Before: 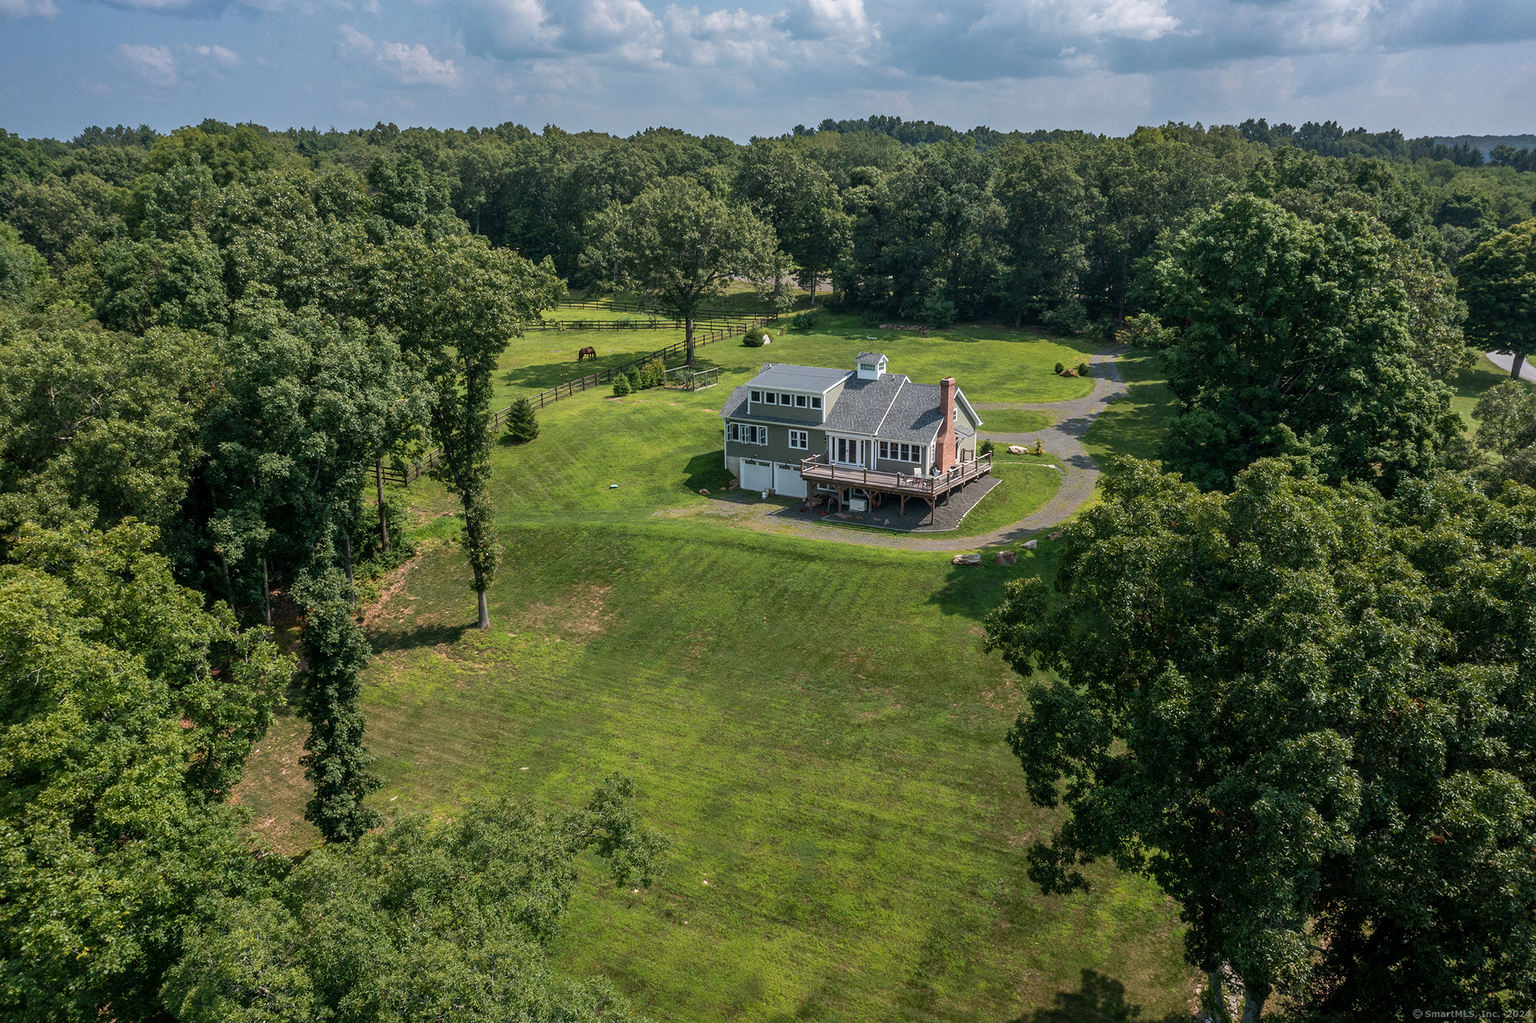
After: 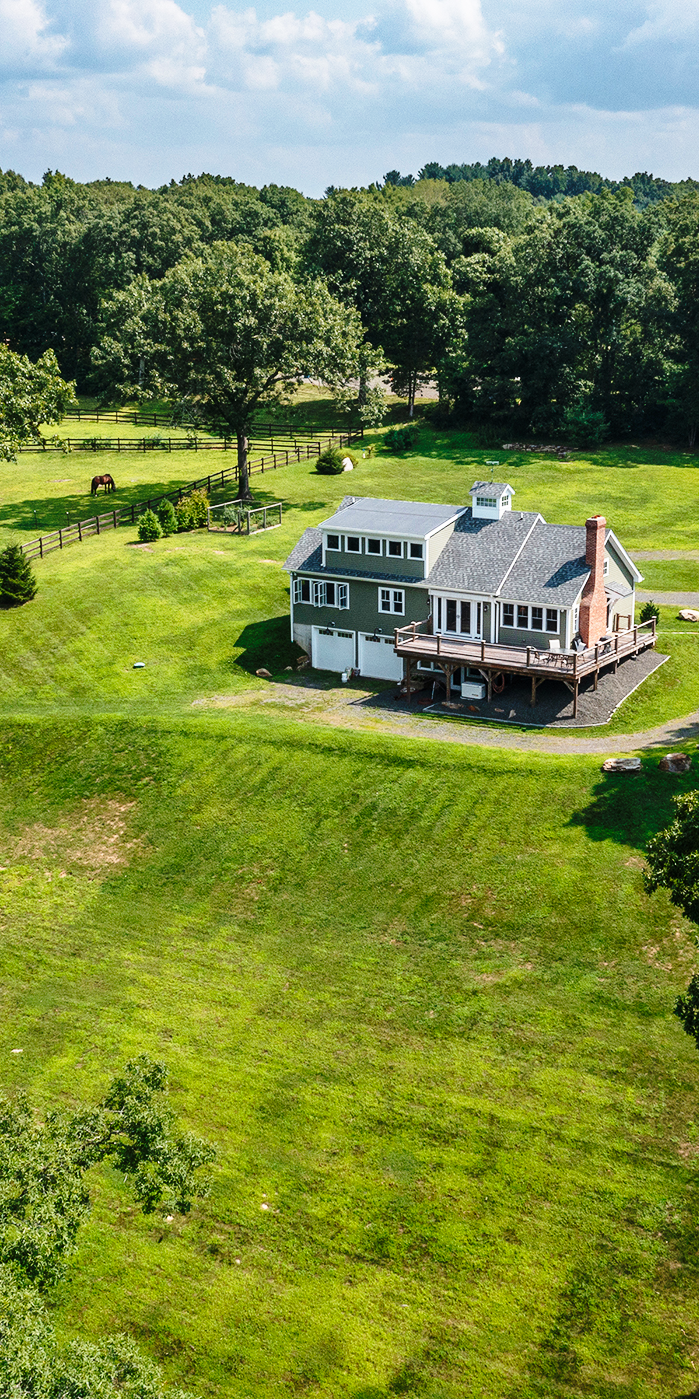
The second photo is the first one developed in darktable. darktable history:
crop: left 33.371%, right 33.335%
base curve: curves: ch0 [(0, 0) (0.04, 0.03) (0.133, 0.232) (0.448, 0.748) (0.843, 0.968) (1, 1)], preserve colors none
